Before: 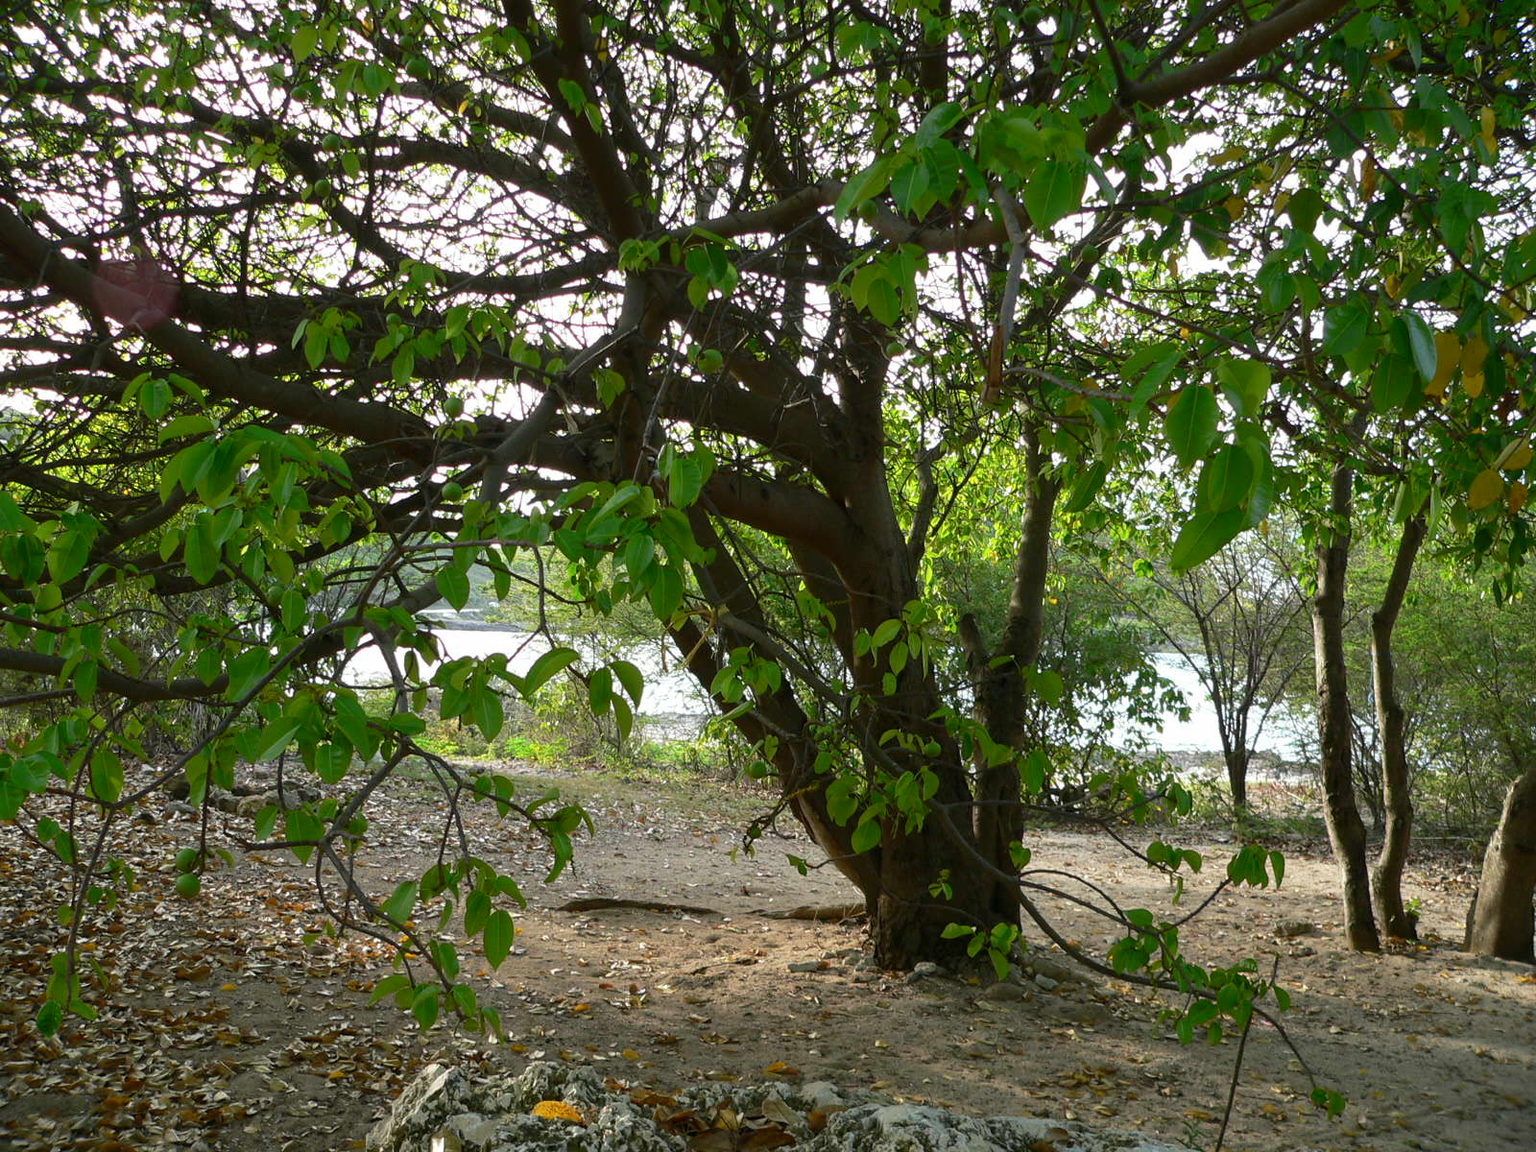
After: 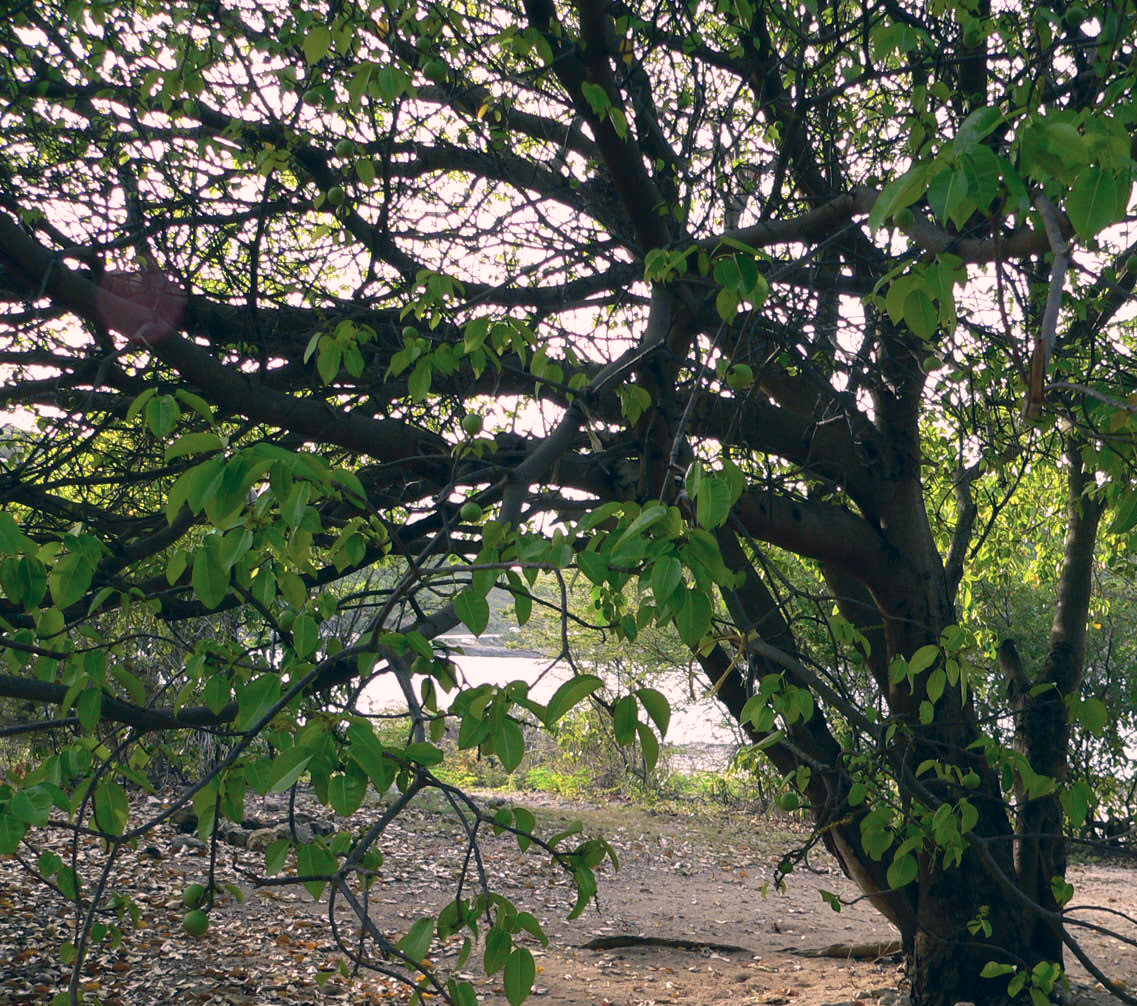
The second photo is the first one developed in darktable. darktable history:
crop: right 28.895%, bottom 16.109%
color correction: highlights a* 13.91, highlights b* 6.01, shadows a* -6.03, shadows b* -15.48, saturation 0.86
